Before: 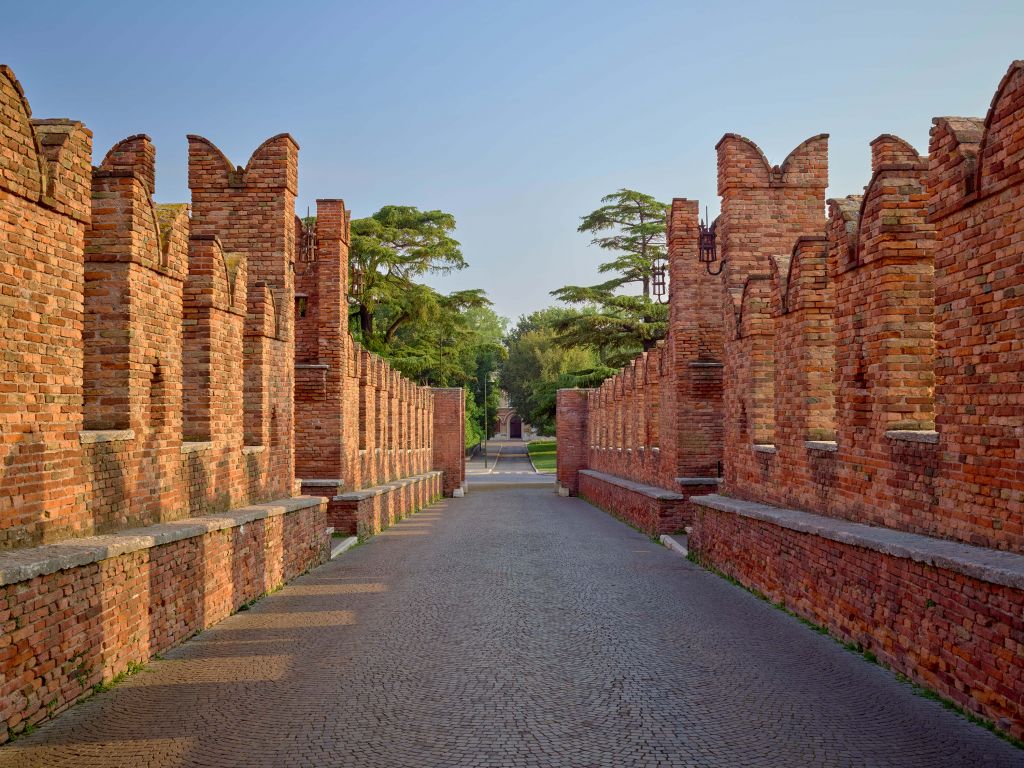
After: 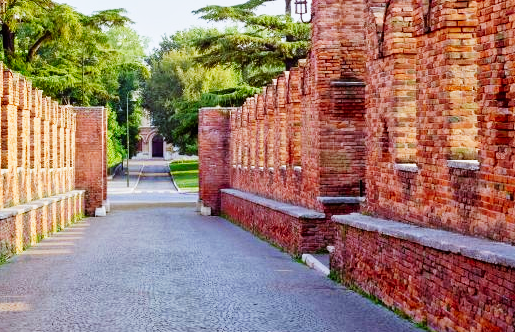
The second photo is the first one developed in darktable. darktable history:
base curve: curves: ch0 [(0, 0) (0, 0.001) (0.001, 0.001) (0.004, 0.002) (0.007, 0.004) (0.015, 0.013) (0.033, 0.045) (0.052, 0.096) (0.075, 0.17) (0.099, 0.241) (0.163, 0.42) (0.219, 0.55) (0.259, 0.616) (0.327, 0.722) (0.365, 0.765) (0.522, 0.873) (0.547, 0.881) (0.689, 0.919) (0.826, 0.952) (1, 1)], preserve colors none
white balance: red 0.931, blue 1.11
local contrast: mode bilateral grid, contrast 15, coarseness 36, detail 105%, midtone range 0.2
crop: left 35.03%, top 36.625%, right 14.663%, bottom 20.057%
